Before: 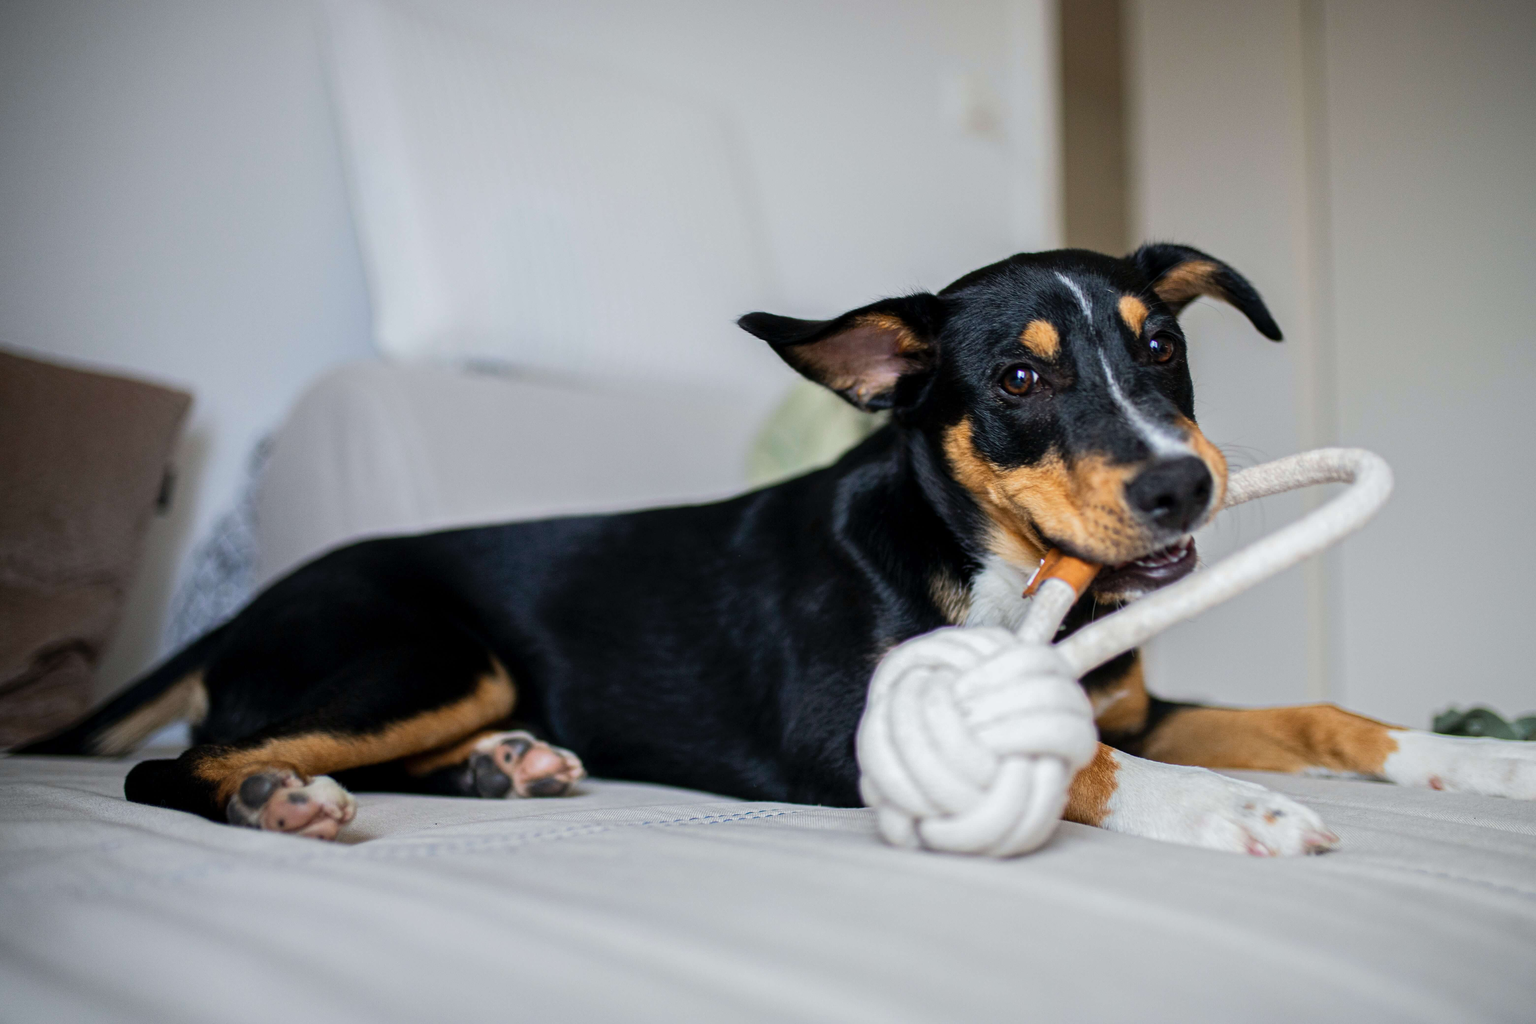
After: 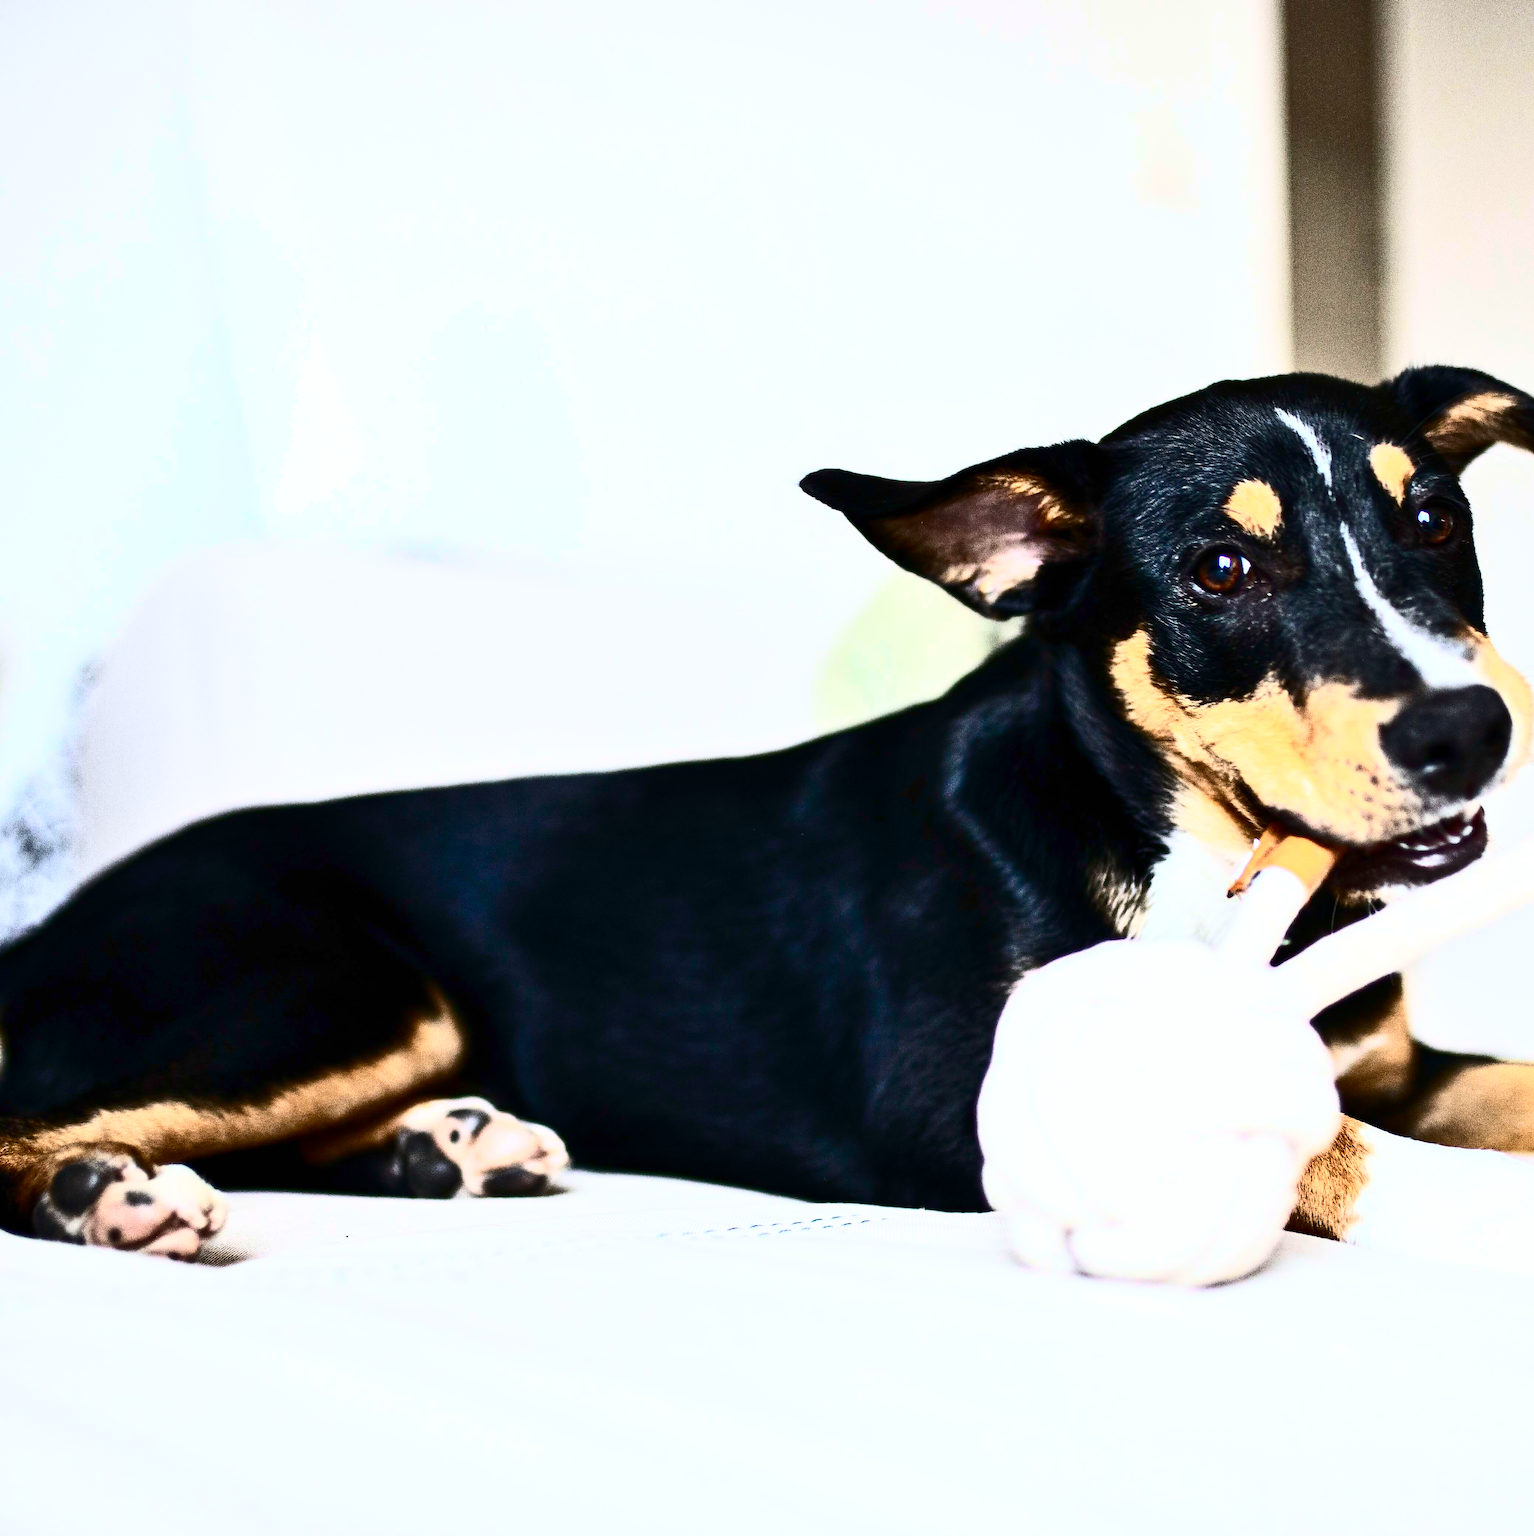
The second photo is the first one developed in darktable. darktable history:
contrast brightness saturation: contrast 0.948, brightness 0.192
shadows and highlights: shadows color adjustment 97.67%, soften with gaussian
crop and rotate: left 13.365%, right 20.047%
exposure: black level correction 0, exposure 0.678 EV, compensate highlight preservation false
